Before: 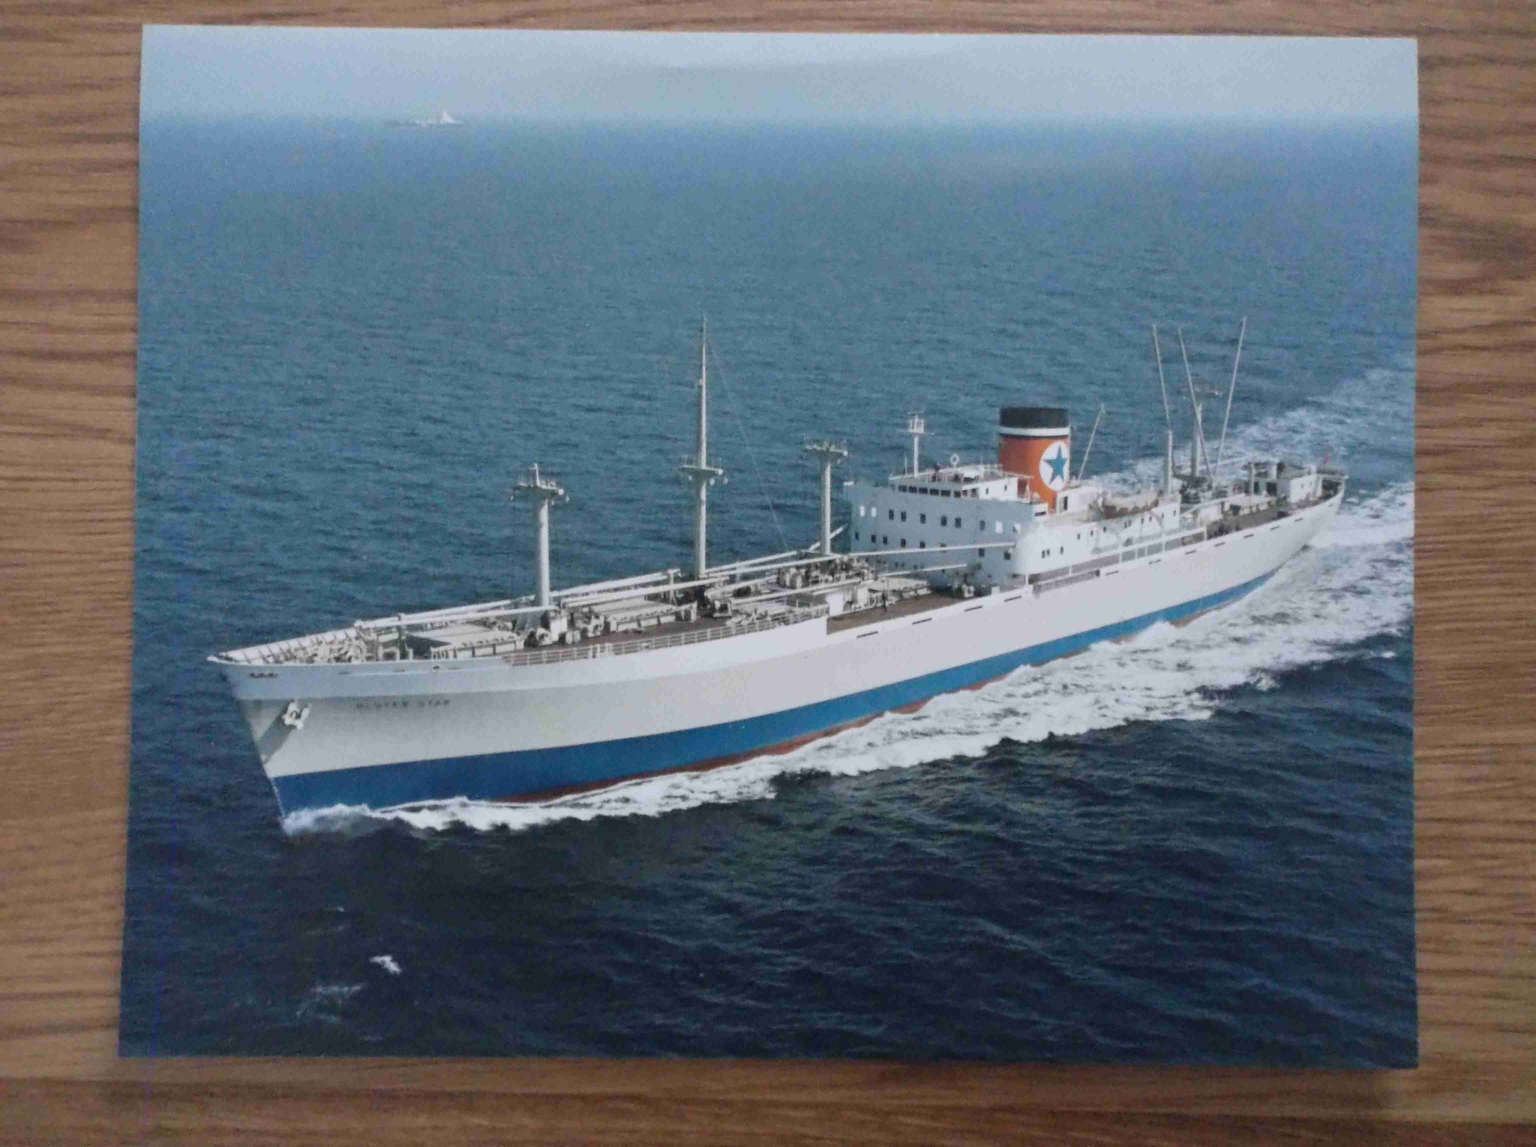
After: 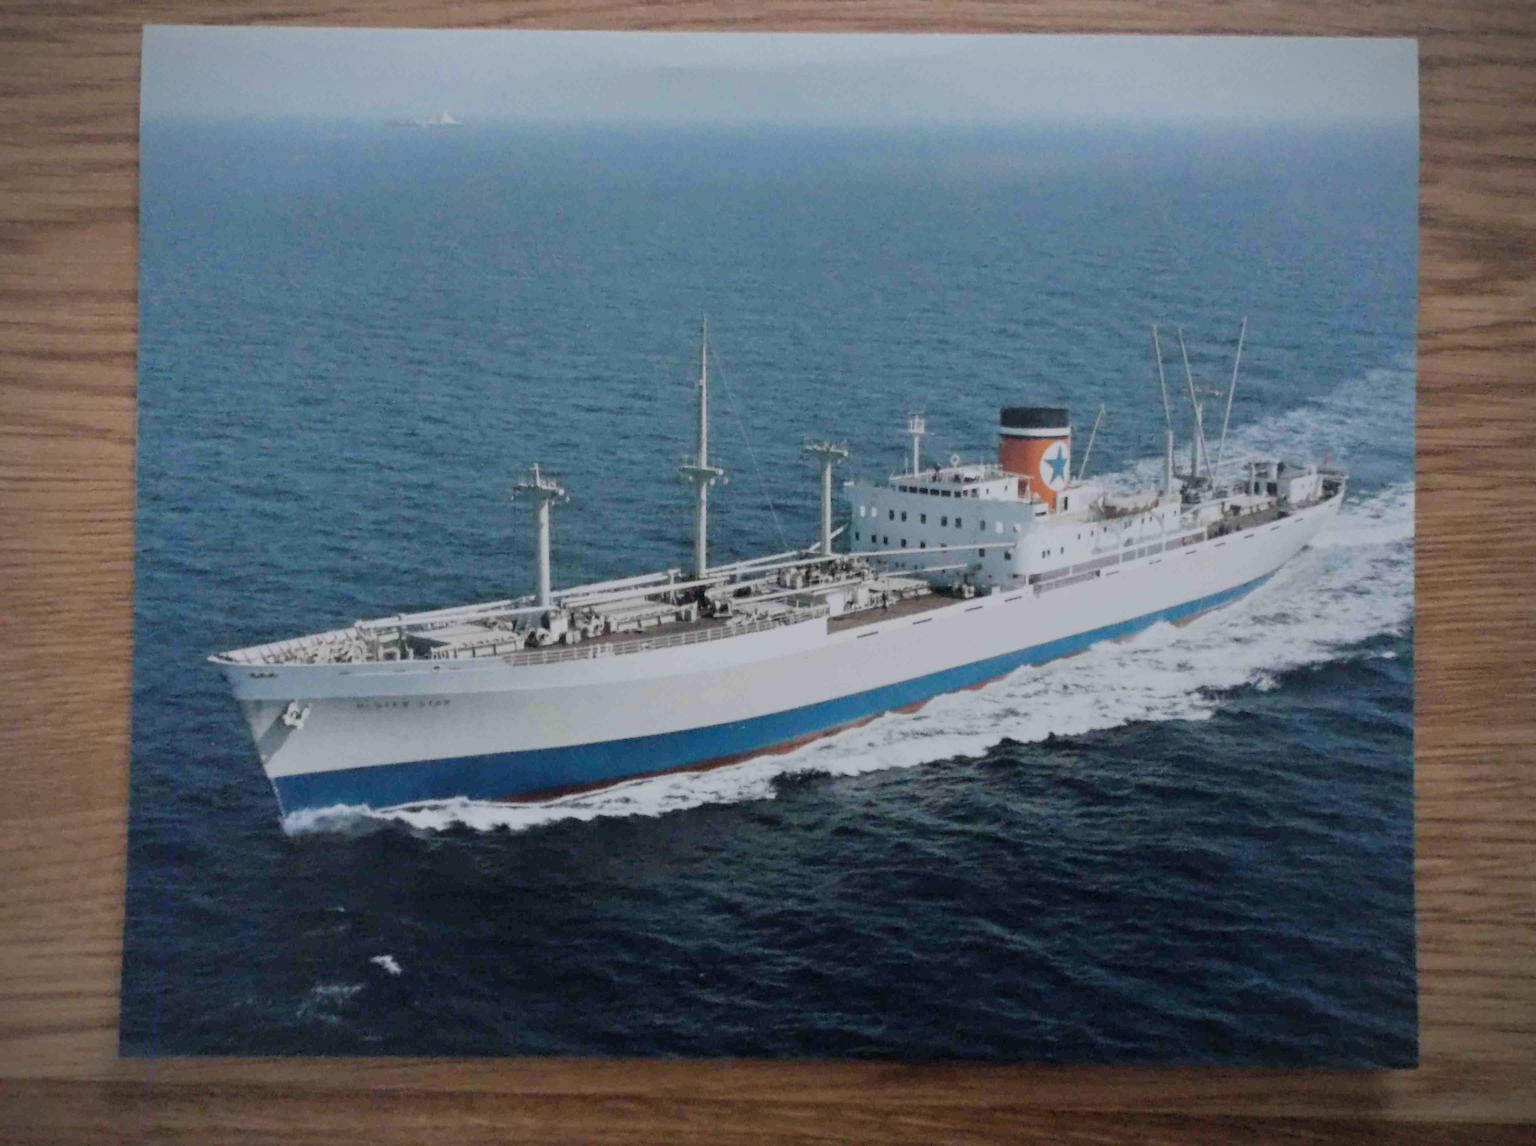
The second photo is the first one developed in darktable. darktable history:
filmic rgb: black relative exposure -7.65 EV, white relative exposure 4.56 EV, hardness 3.61
vignetting: fall-off start 89.23%, fall-off radius 43.22%, brightness -0.398, saturation -0.294, width/height ratio 1.158
